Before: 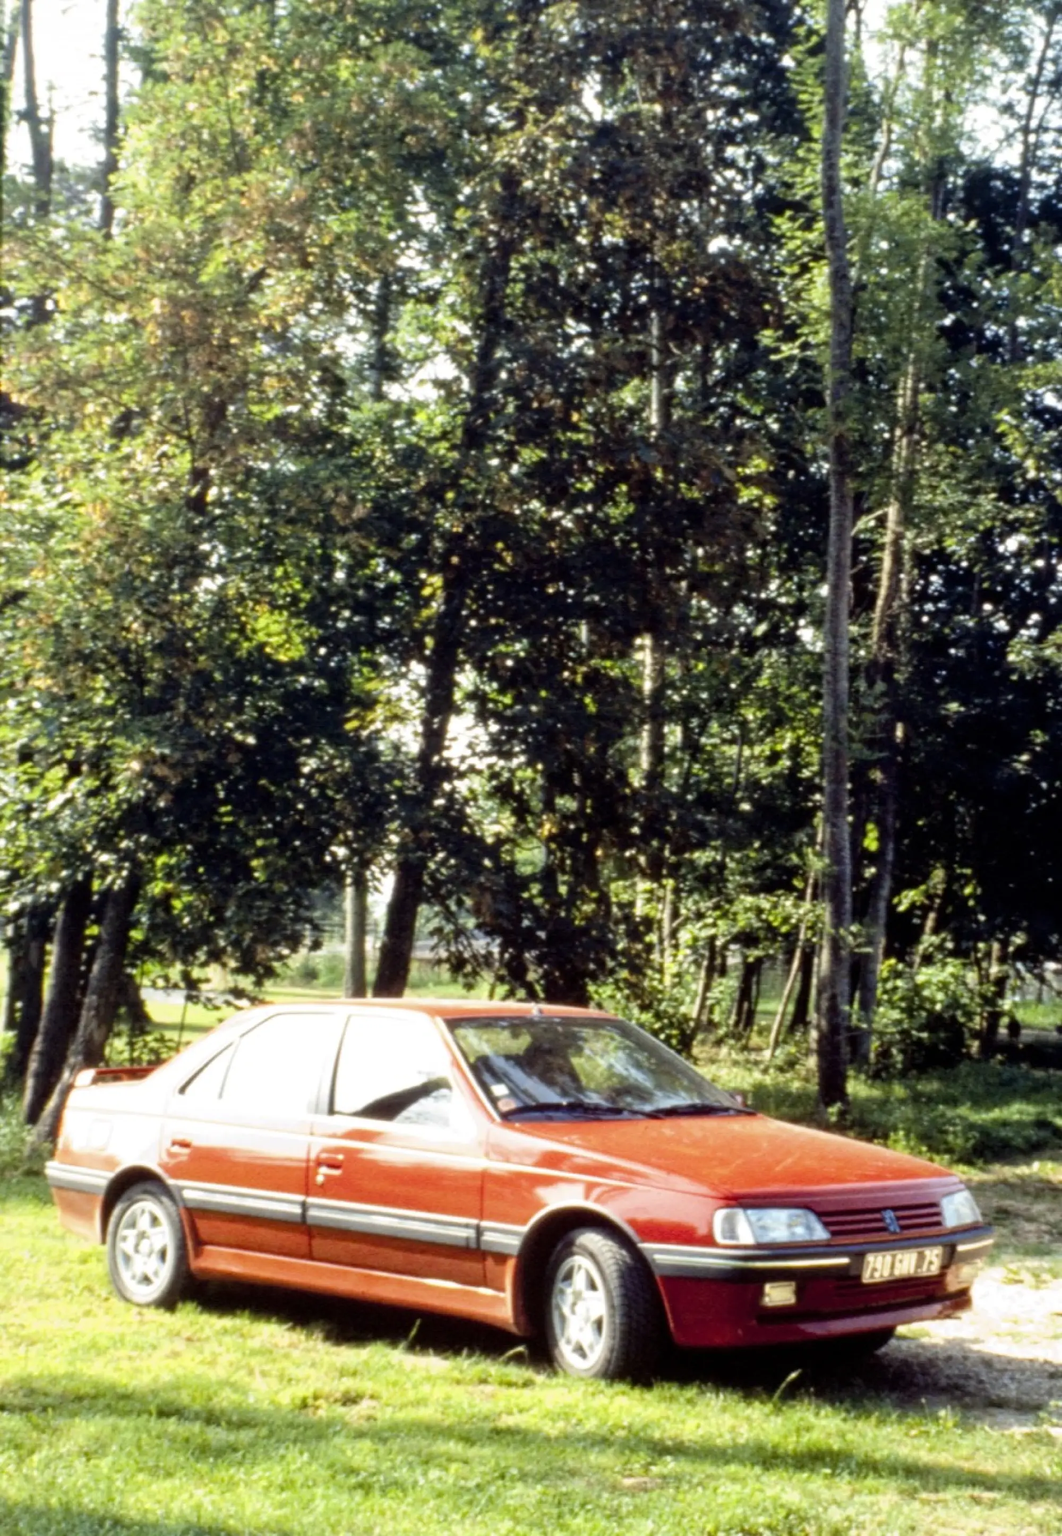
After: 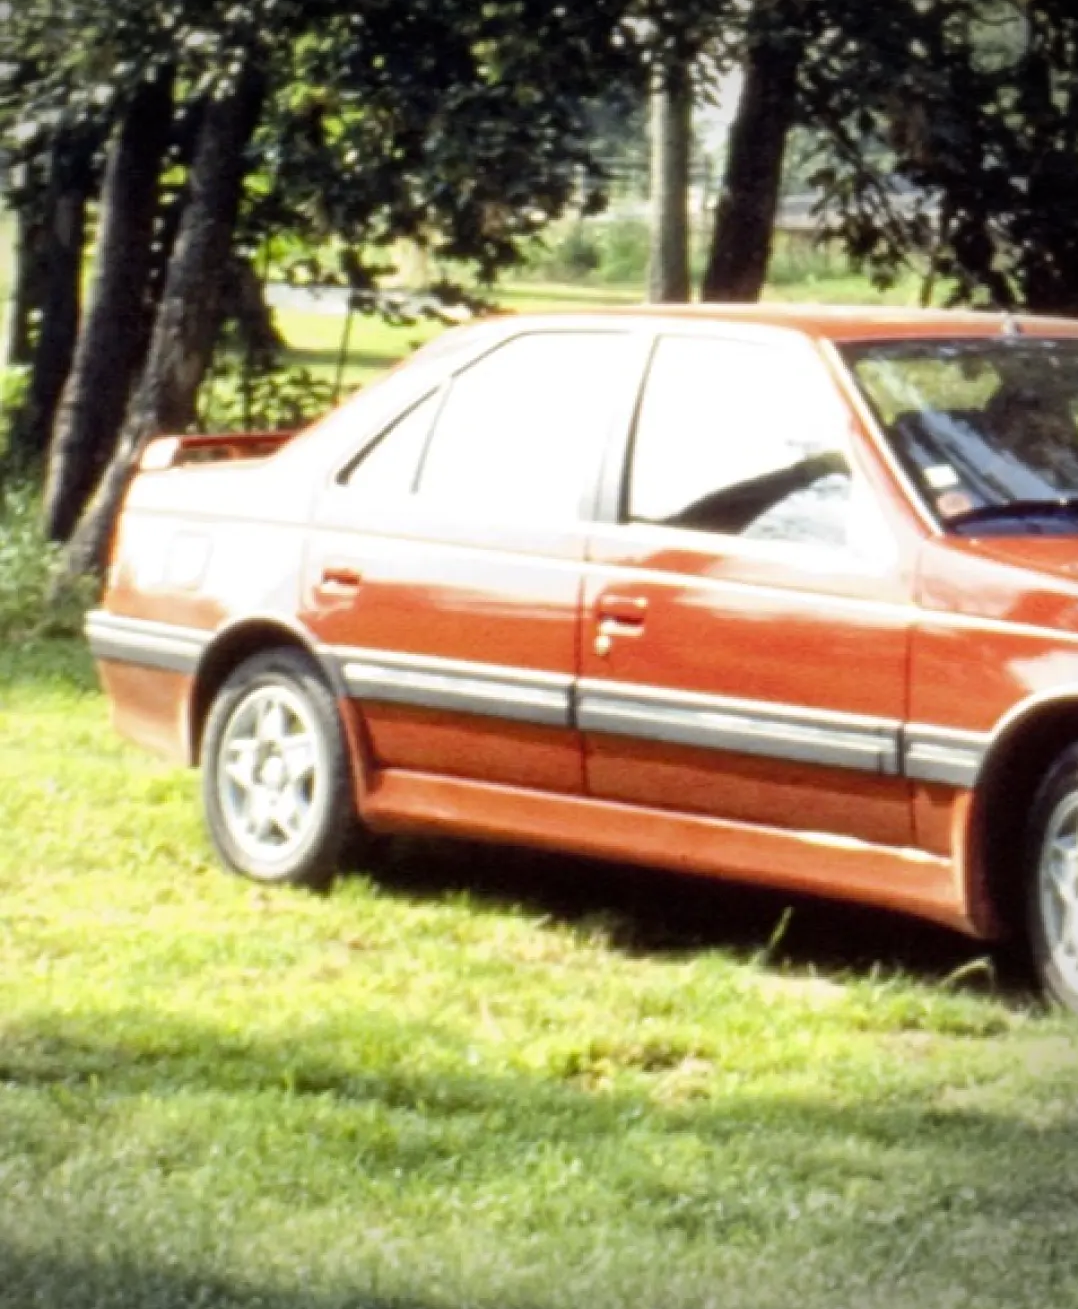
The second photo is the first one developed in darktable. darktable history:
vignetting: fall-off start 89.22%, fall-off radius 44.03%, brightness -0.575, center (-0.121, -0.009), width/height ratio 1.161
crop and rotate: top 54.51%, right 46.087%, bottom 0.2%
